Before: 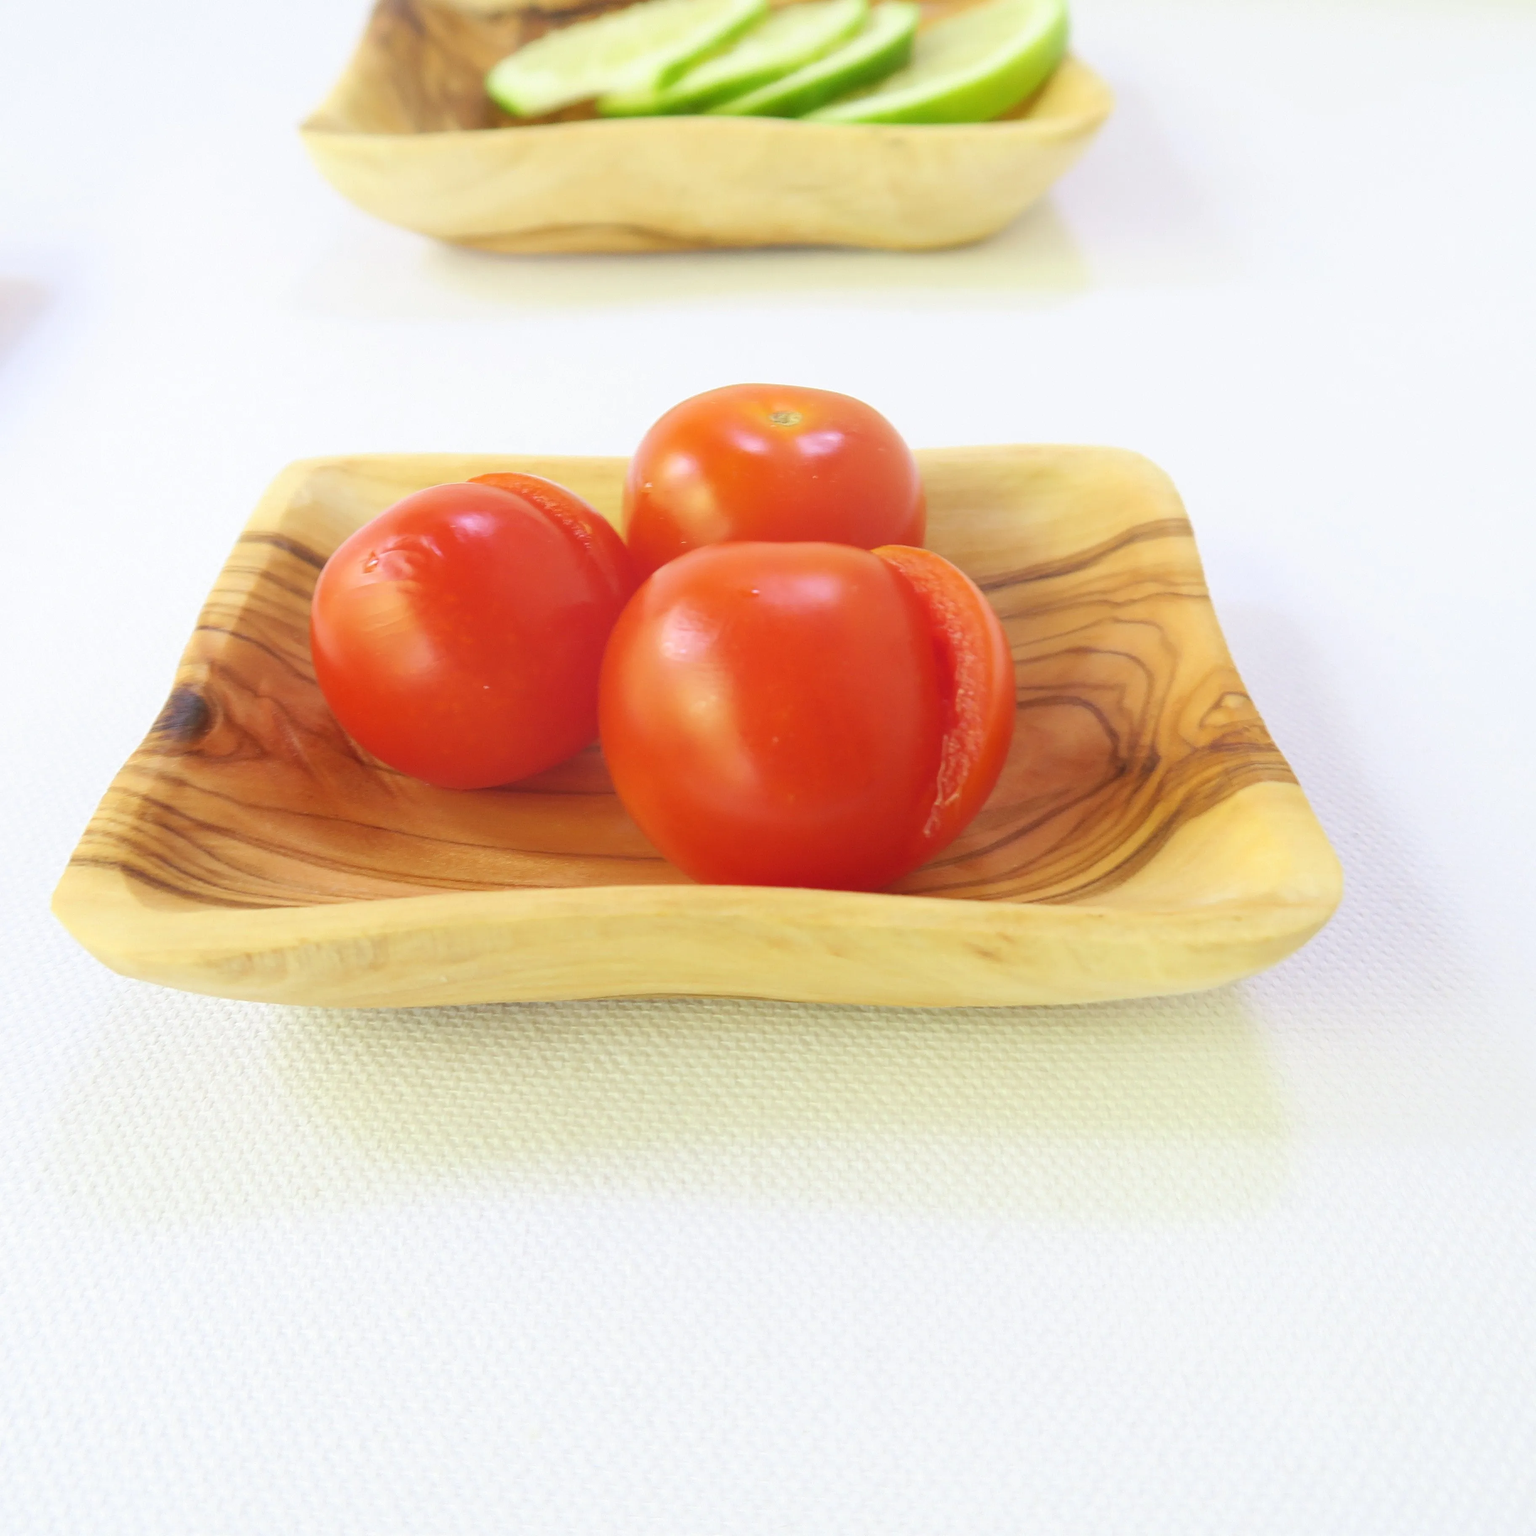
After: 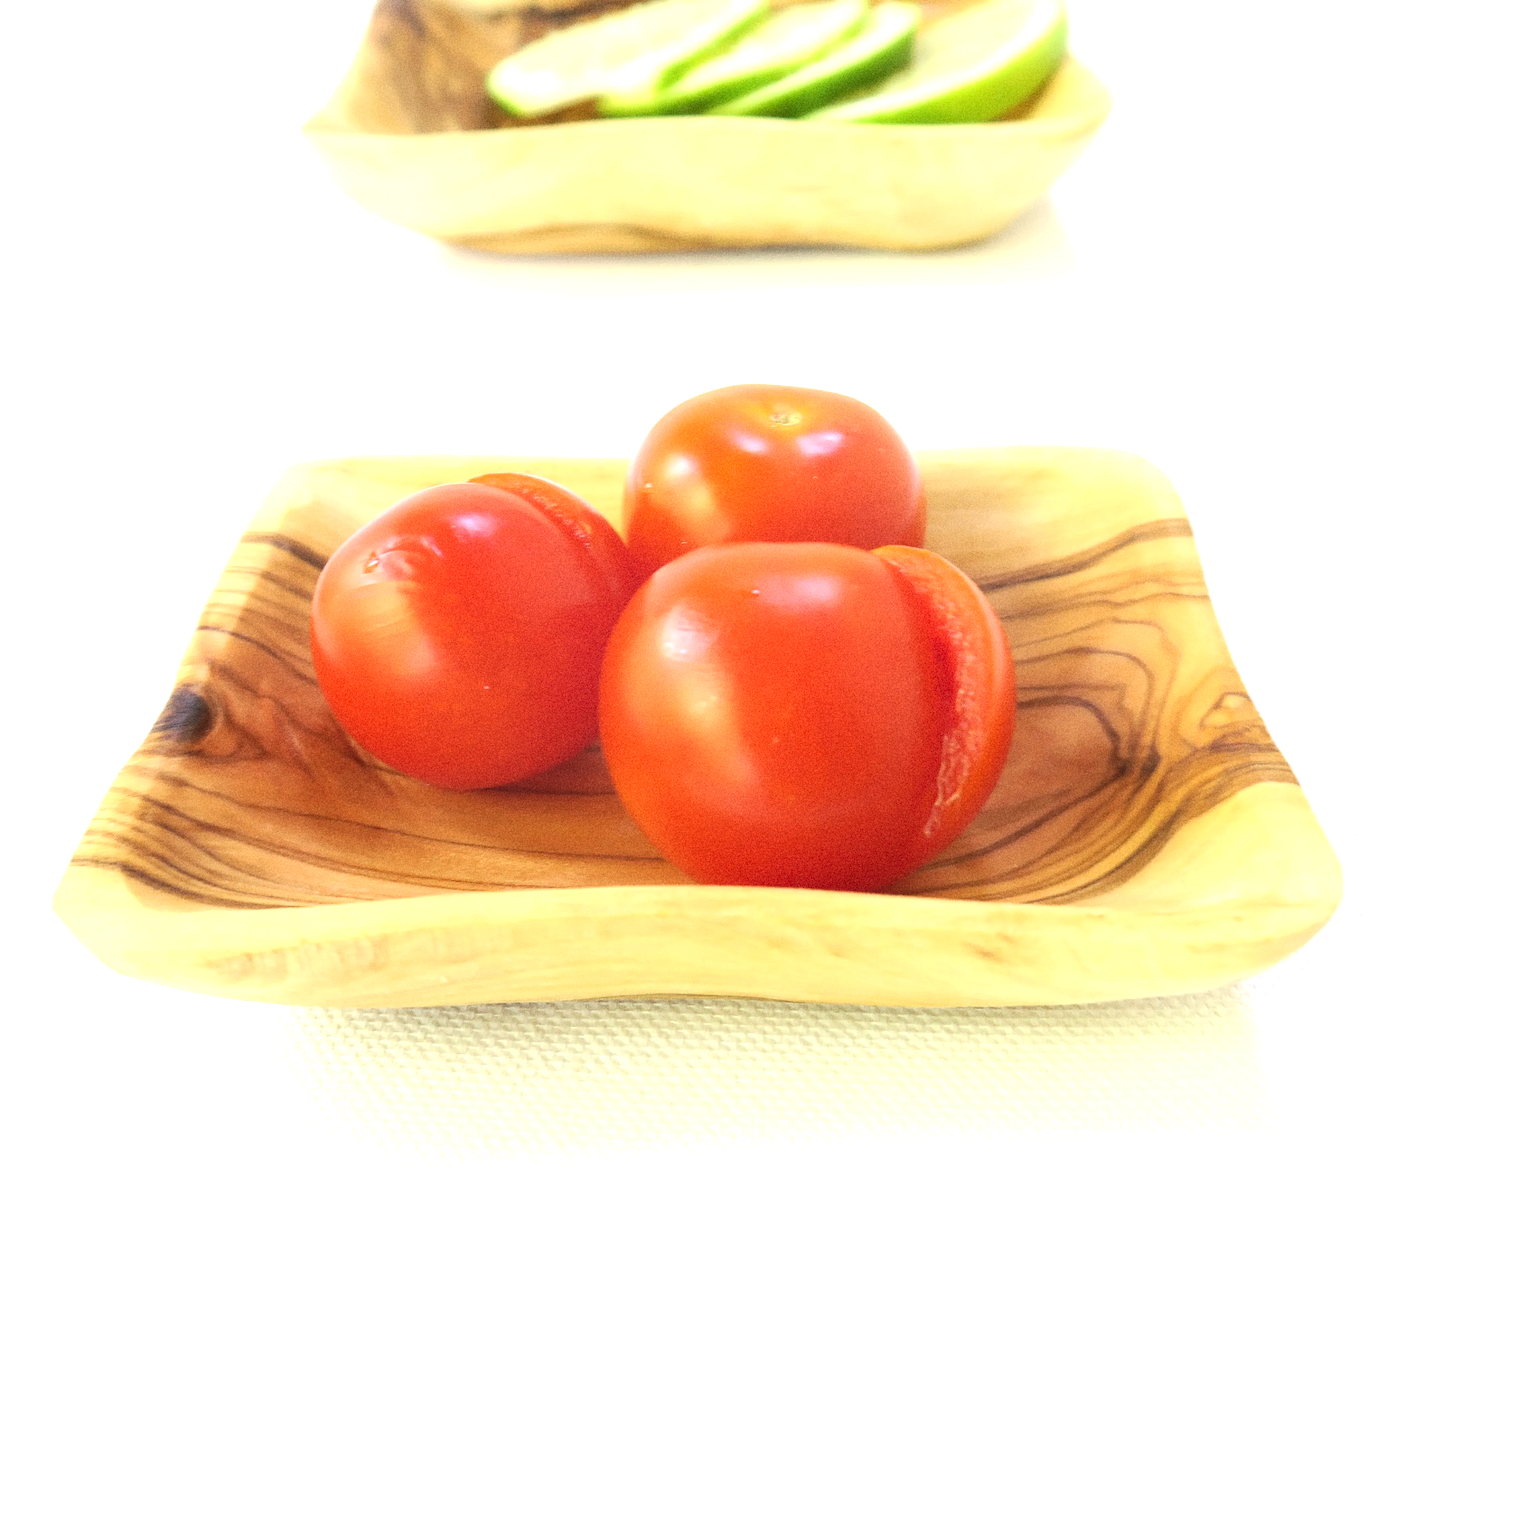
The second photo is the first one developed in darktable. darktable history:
tone equalizer: -8 EV -0.75 EV, -7 EV -0.7 EV, -6 EV -0.6 EV, -5 EV -0.4 EV, -3 EV 0.4 EV, -2 EV 0.6 EV, -1 EV 0.7 EV, +0 EV 0.75 EV, edges refinement/feathering 500, mask exposure compensation -1.57 EV, preserve details no
grain: coarseness 0.09 ISO, strength 40%
